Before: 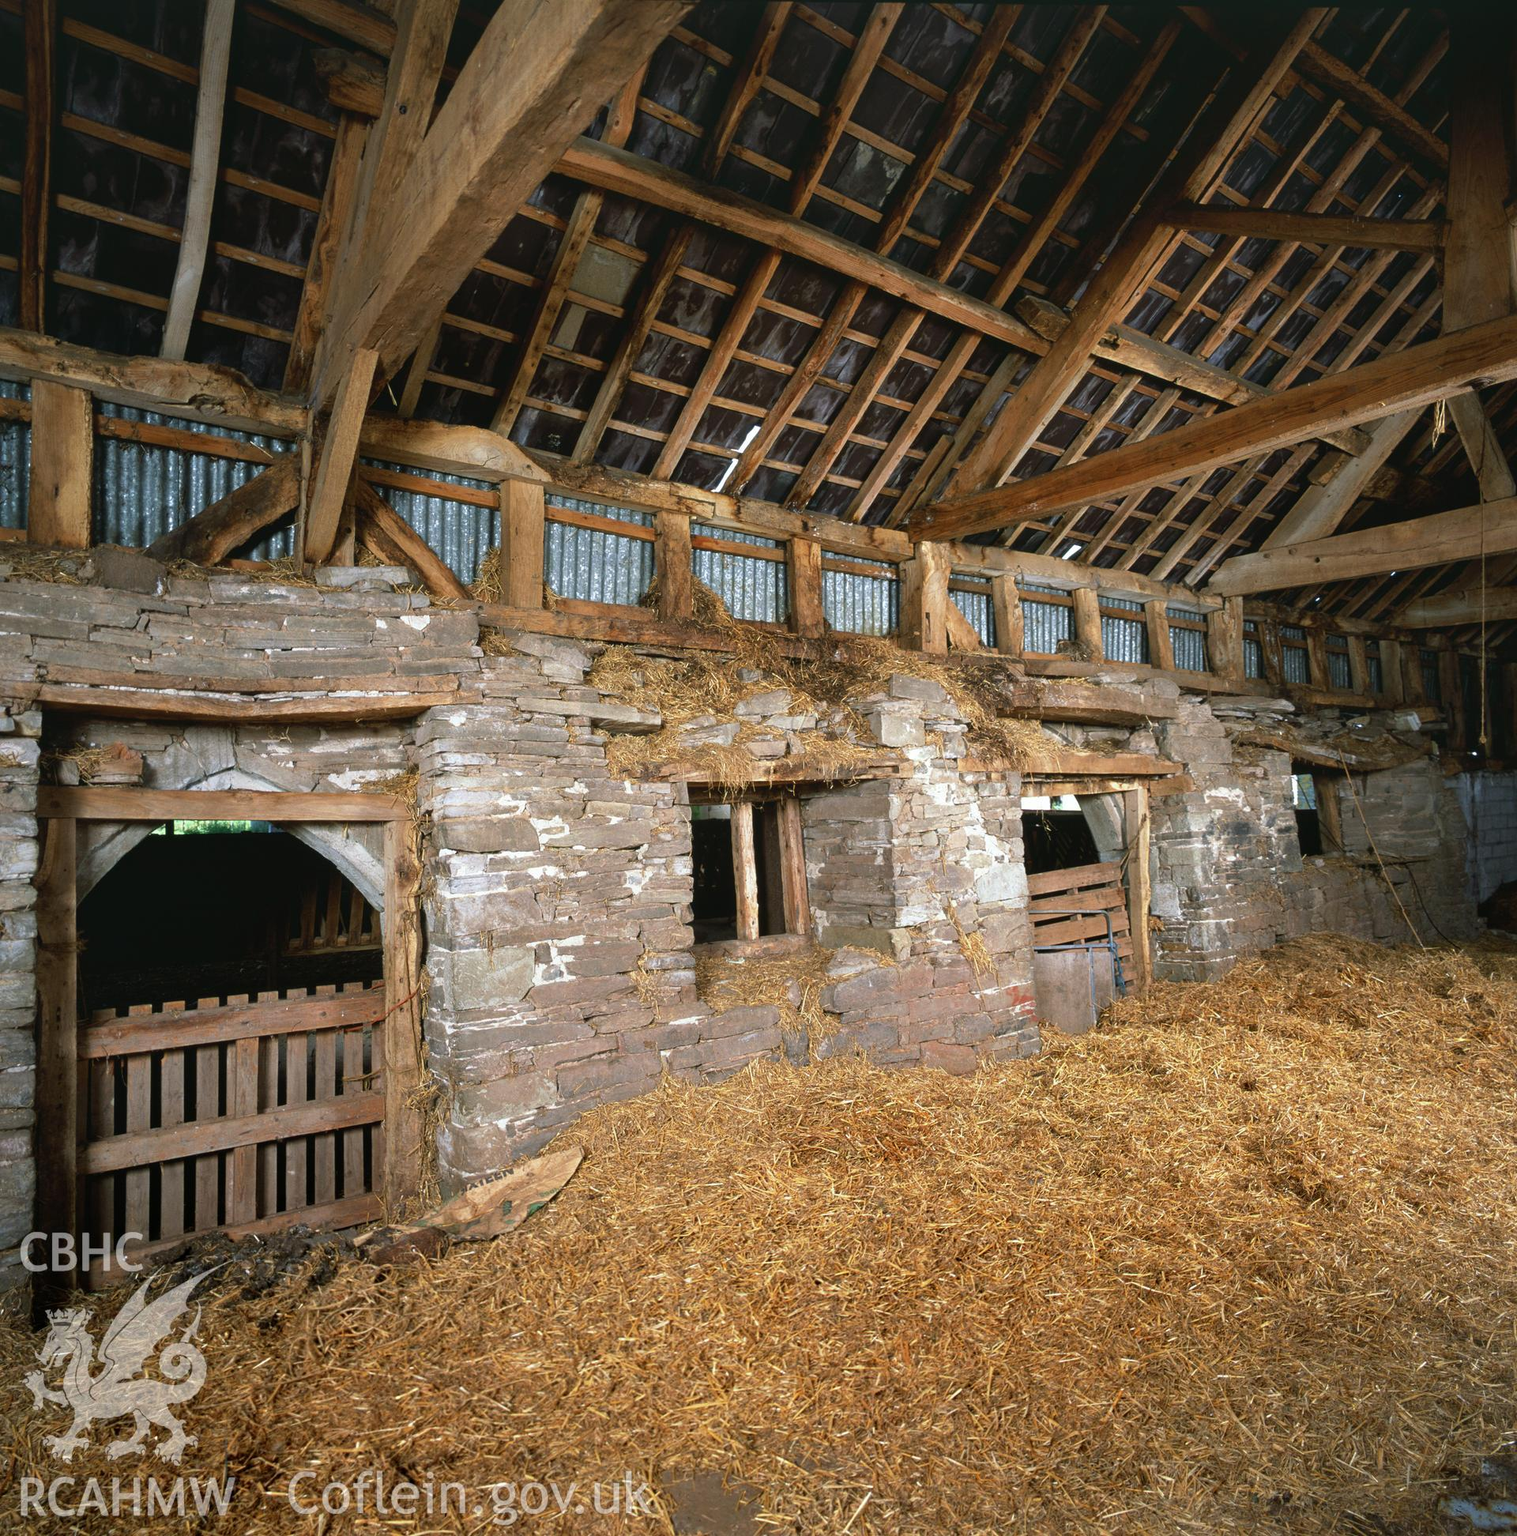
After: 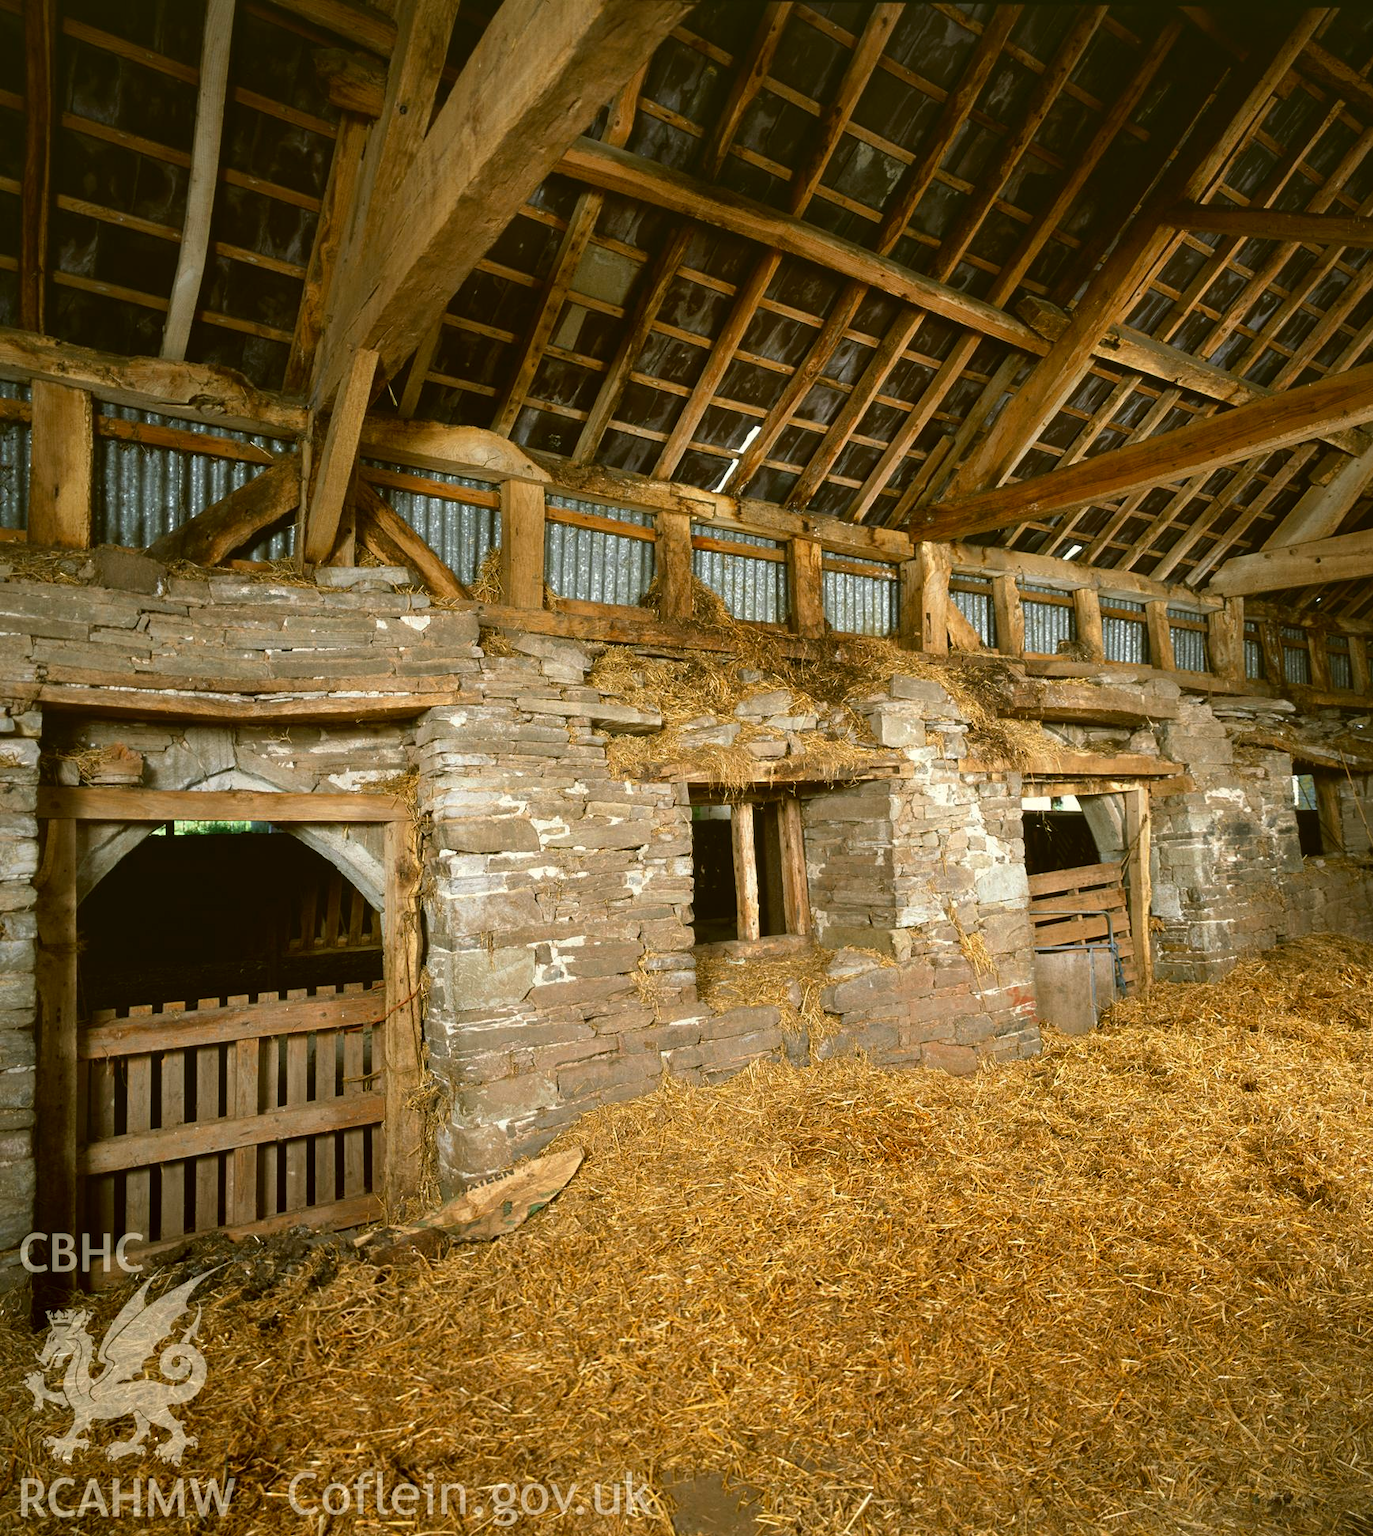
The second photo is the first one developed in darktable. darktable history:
crop: right 9.49%, bottom 0.035%
color correction: highlights a* -1.25, highlights b* 10.57, shadows a* 0.659, shadows b* 19.45
